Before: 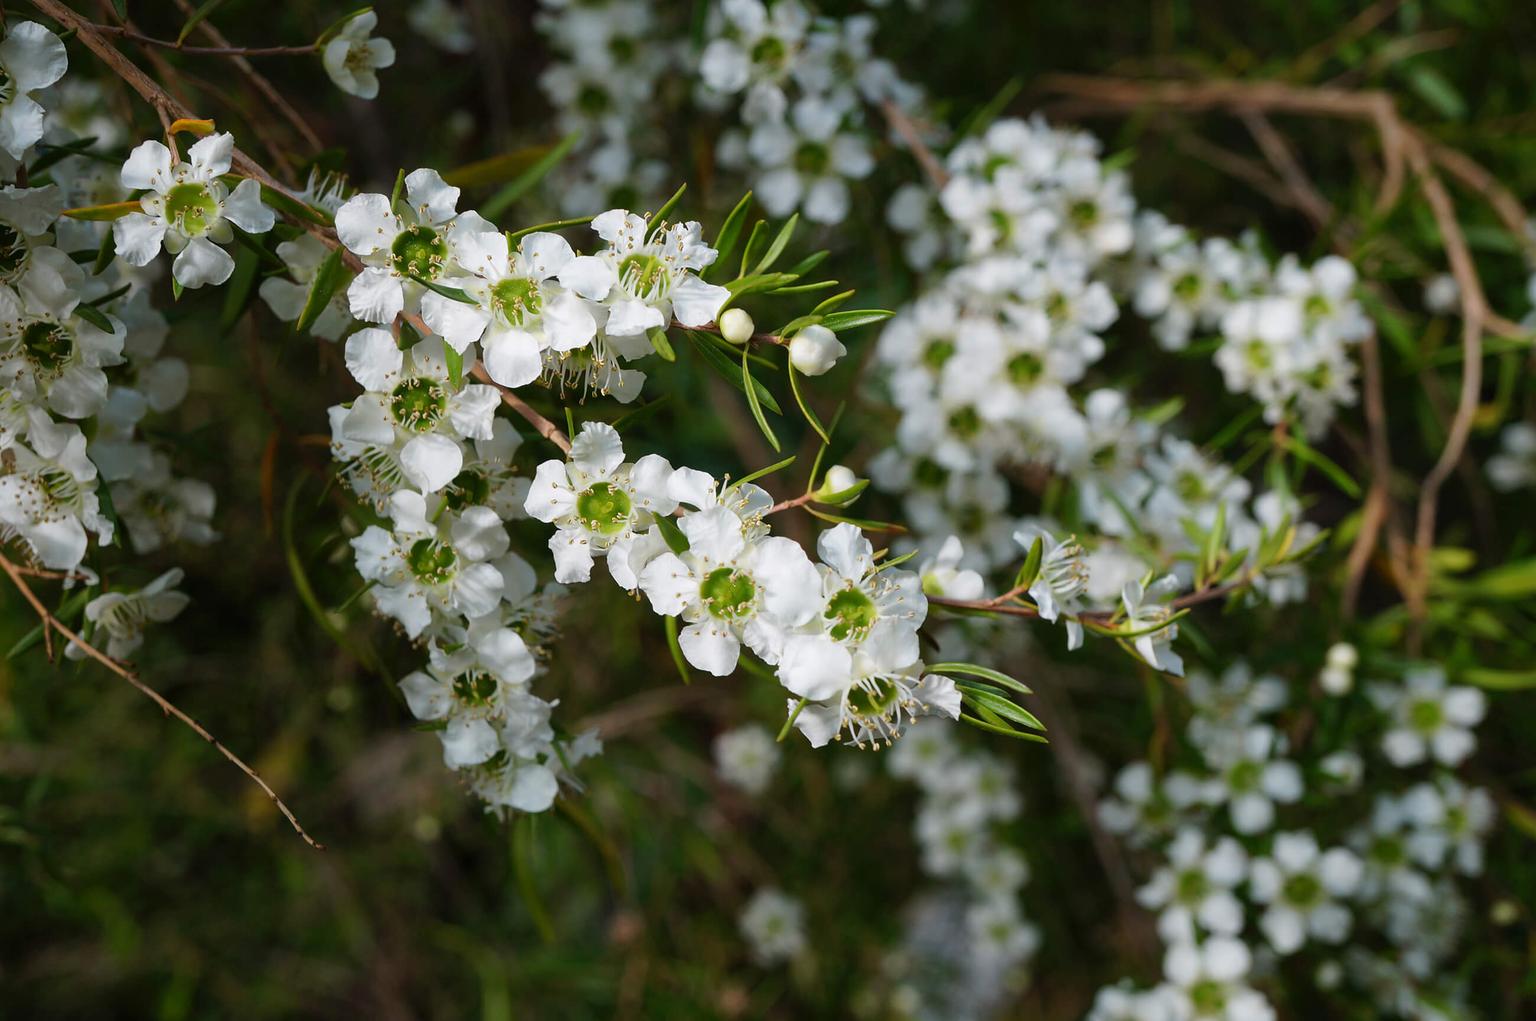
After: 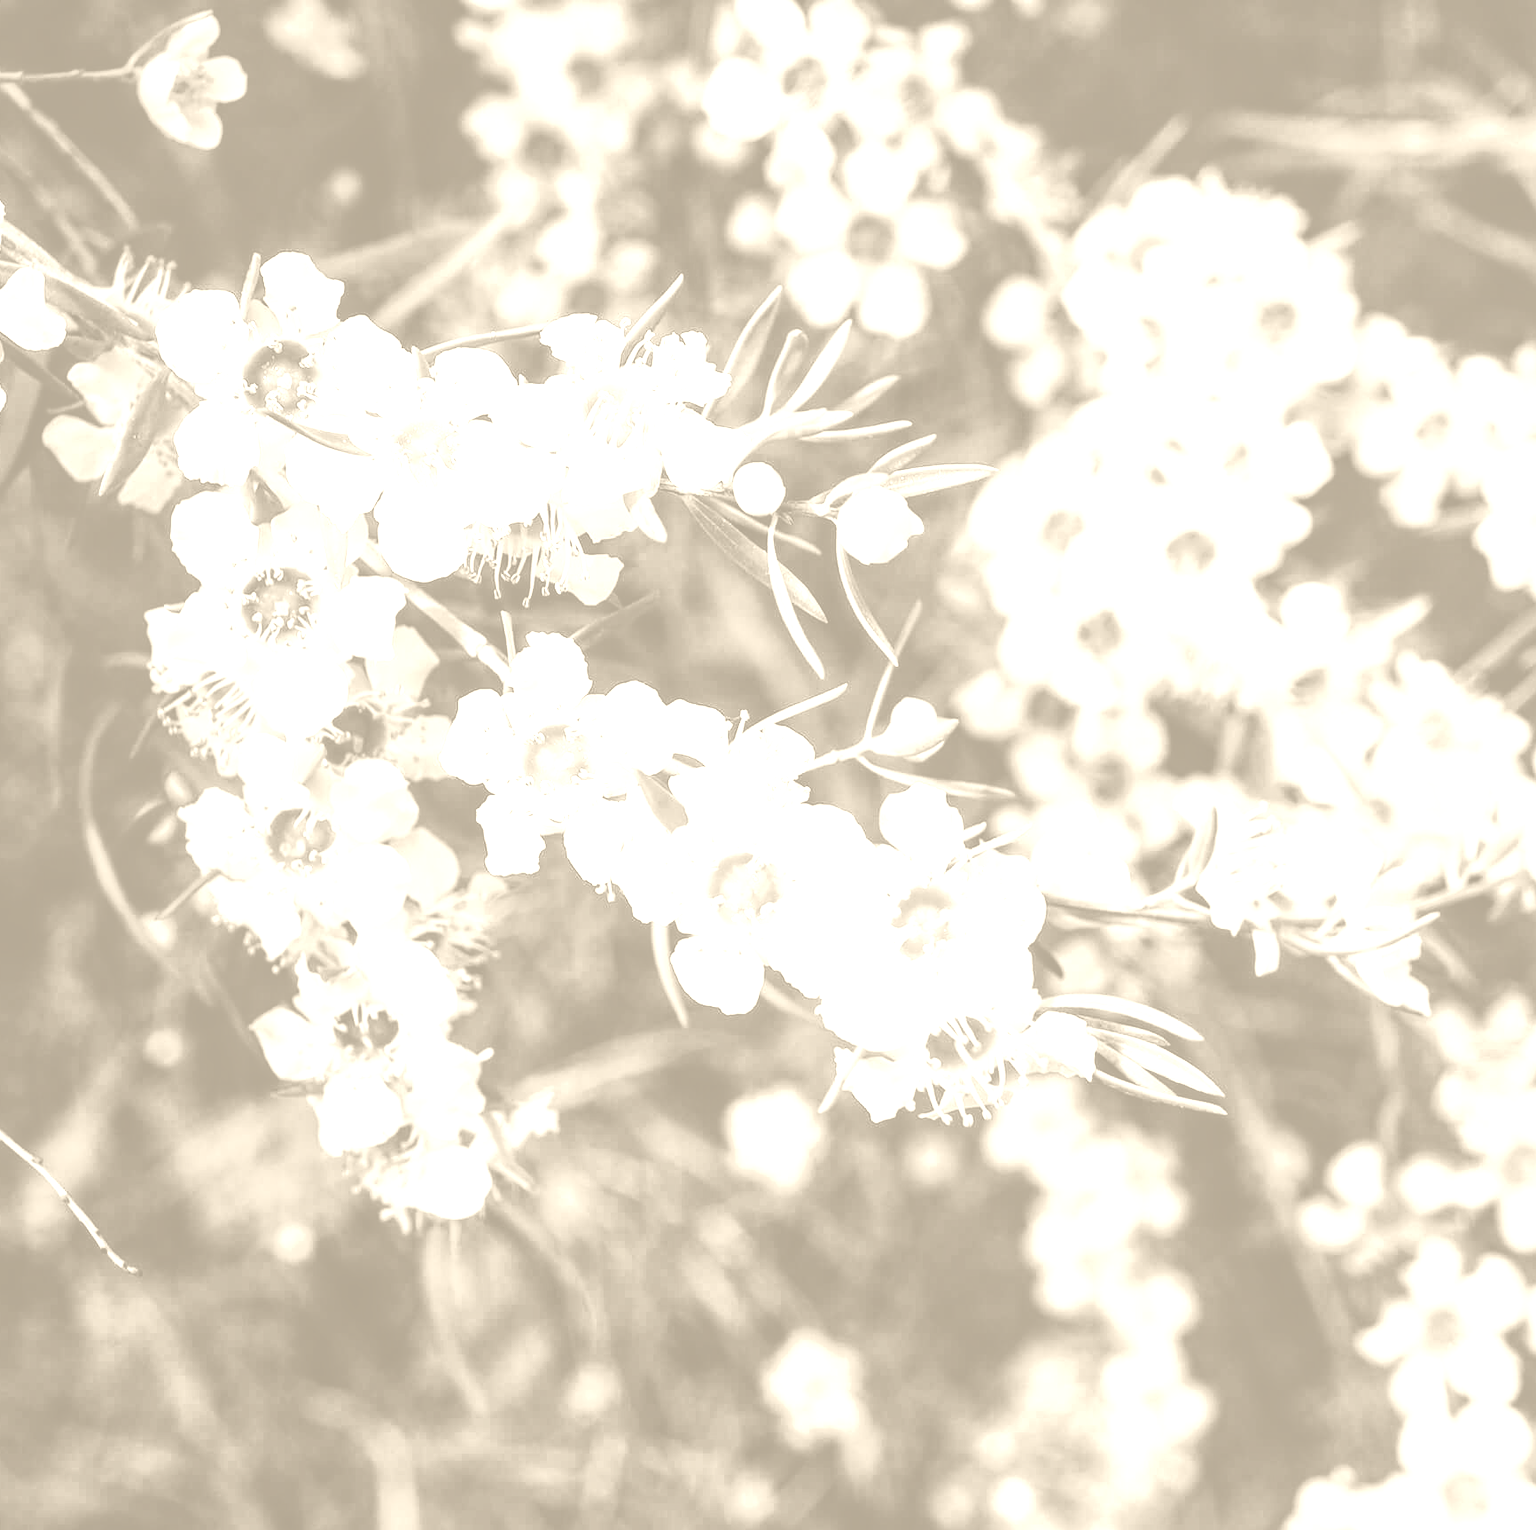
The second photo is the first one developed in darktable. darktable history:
velvia: on, module defaults
base curve: curves: ch0 [(0, 0) (0.007, 0.004) (0.027, 0.03) (0.046, 0.07) (0.207, 0.54) (0.442, 0.872) (0.673, 0.972) (1, 1)], preserve colors none
tone curve: curves: ch0 [(0, 0.008) (0.081, 0.044) (0.177, 0.123) (0.283, 0.253) (0.416, 0.449) (0.495, 0.524) (0.661, 0.756) (0.796, 0.859) (1, 0.951)]; ch1 [(0, 0) (0.161, 0.092) (0.35, 0.33) (0.392, 0.392) (0.427, 0.426) (0.479, 0.472) (0.505, 0.5) (0.521, 0.524) (0.567, 0.564) (0.583, 0.588) (0.625, 0.627) (0.678, 0.733) (1, 1)]; ch2 [(0, 0) (0.346, 0.362) (0.404, 0.427) (0.502, 0.499) (0.531, 0.523) (0.544, 0.561) (0.58, 0.59) (0.629, 0.642) (0.717, 0.678) (1, 1)], color space Lab, independent channels, preserve colors none
tone equalizer: on, module defaults
local contrast: on, module defaults
crop and rotate: left 15.055%, right 18.278%
shadows and highlights: on, module defaults
colorize: hue 36°, saturation 71%, lightness 80.79%
